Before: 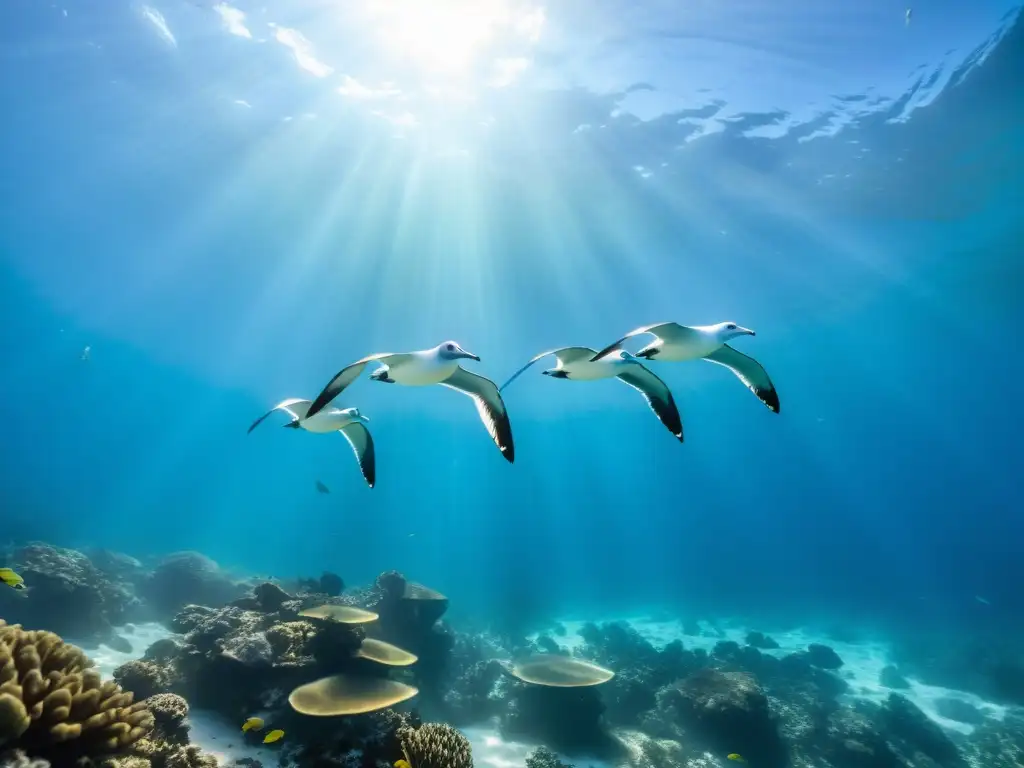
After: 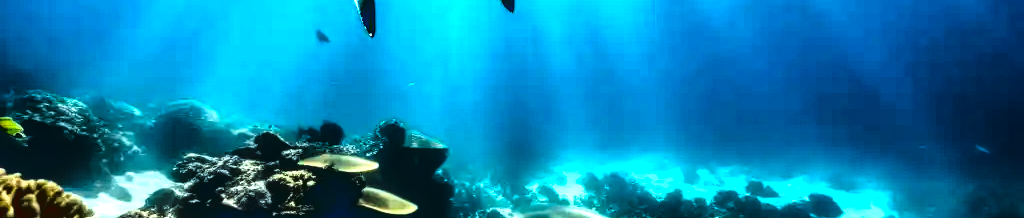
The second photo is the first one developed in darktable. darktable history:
local contrast: on, module defaults
tone curve: curves: ch0 [(0, 0) (0.003, 0.033) (0.011, 0.033) (0.025, 0.036) (0.044, 0.039) (0.069, 0.04) (0.1, 0.043) (0.136, 0.052) (0.177, 0.085) (0.224, 0.14) (0.277, 0.225) (0.335, 0.333) (0.399, 0.419) (0.468, 0.51) (0.543, 0.603) (0.623, 0.713) (0.709, 0.808) (0.801, 0.901) (0.898, 0.98) (1, 1)], color space Lab, linked channels, preserve colors none
crop and rotate: top 58.793%, bottom 12.802%
exposure: black level correction 0, exposure 1.169 EV, compensate highlight preservation false
contrast brightness saturation: contrast 0.09, brightness -0.61, saturation 0.169
